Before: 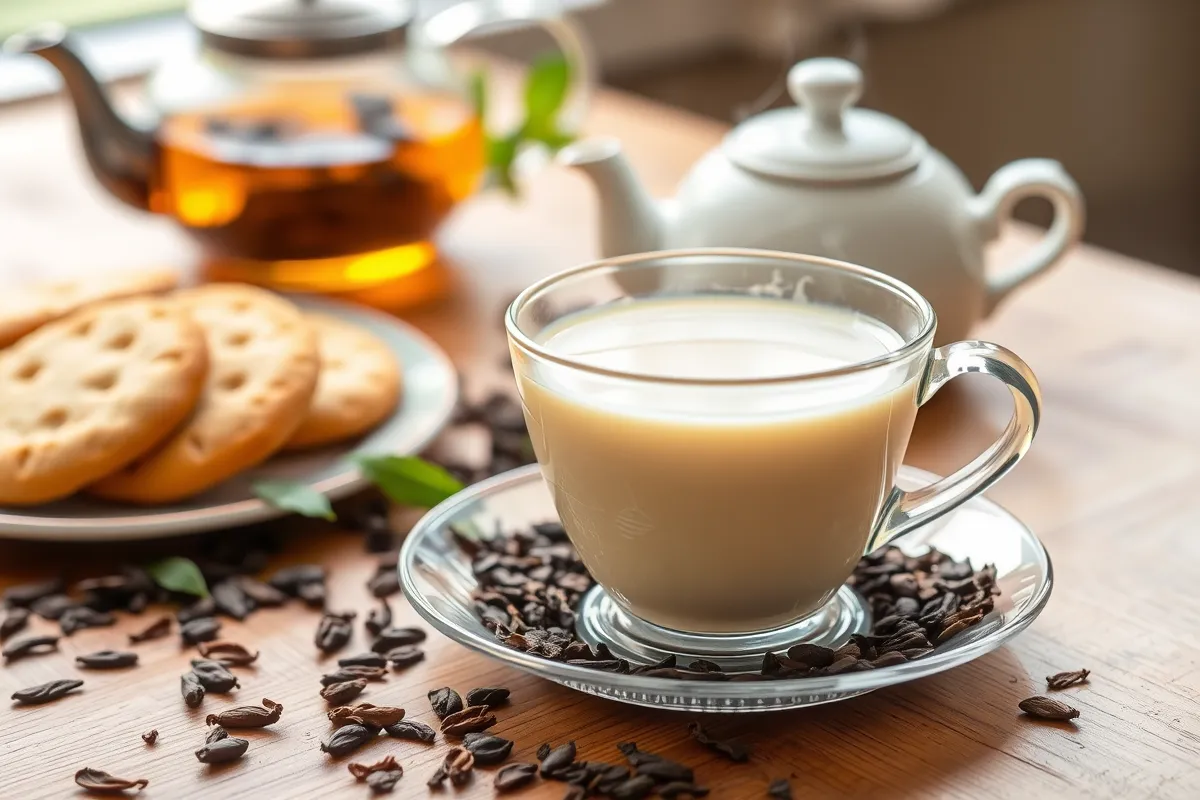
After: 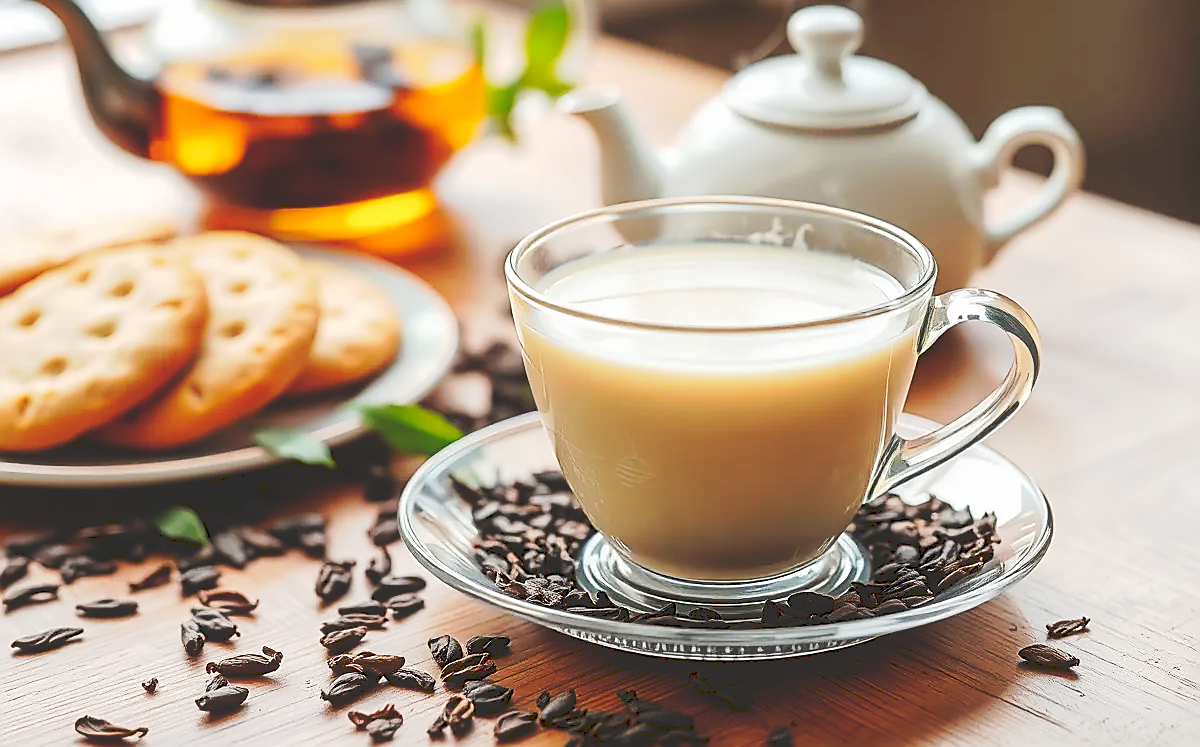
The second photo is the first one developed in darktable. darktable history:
crop and rotate: top 6.551%
sharpen: radius 1.414, amount 1.266, threshold 0.709
tone curve: curves: ch0 [(0, 0) (0.003, 0.174) (0.011, 0.178) (0.025, 0.182) (0.044, 0.185) (0.069, 0.191) (0.1, 0.194) (0.136, 0.199) (0.177, 0.219) (0.224, 0.246) (0.277, 0.284) (0.335, 0.35) (0.399, 0.43) (0.468, 0.539) (0.543, 0.637) (0.623, 0.711) (0.709, 0.799) (0.801, 0.865) (0.898, 0.914) (1, 1)], preserve colors none
